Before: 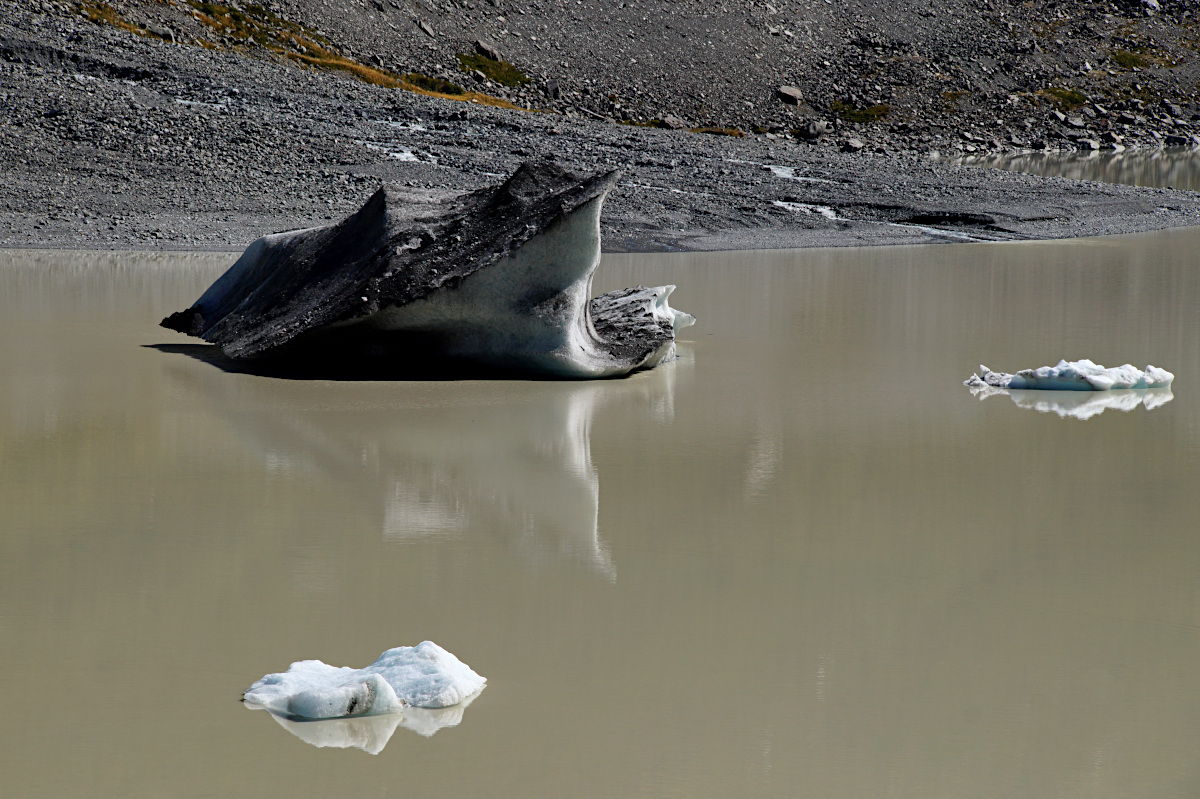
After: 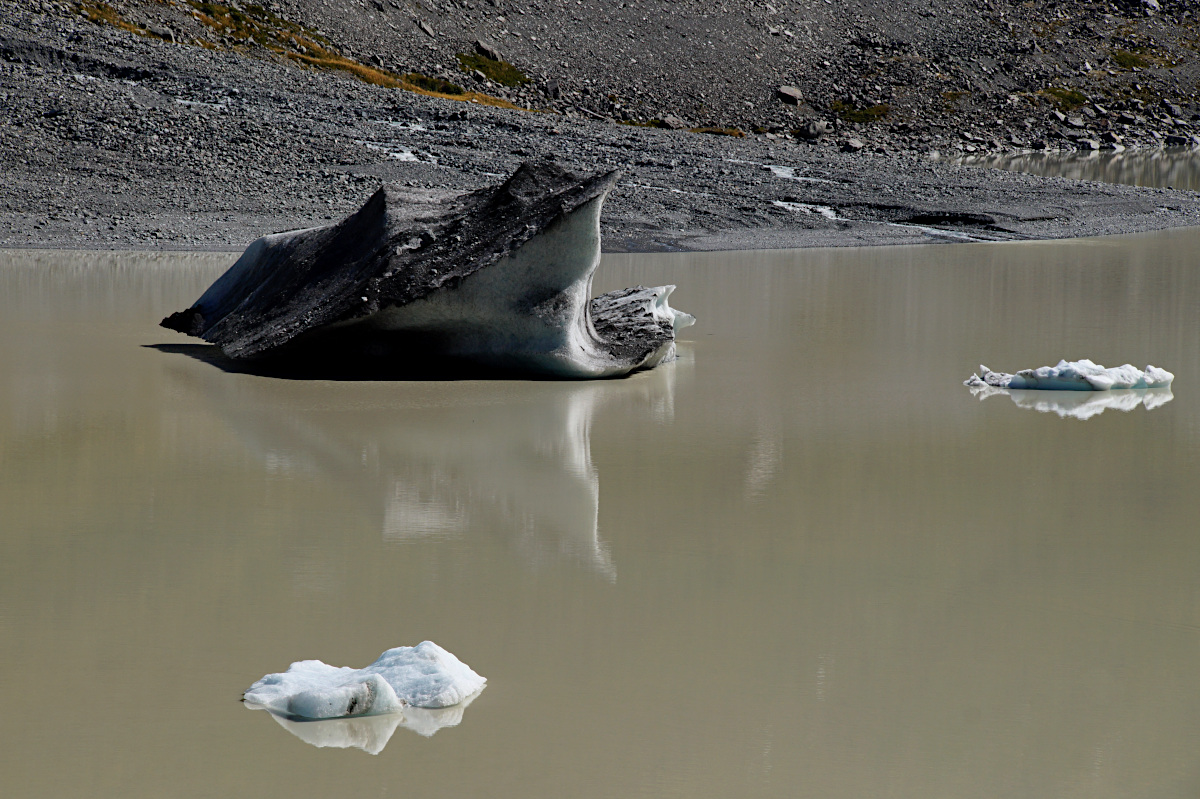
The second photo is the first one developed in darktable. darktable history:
exposure: exposure -0.116 EV, compensate highlight preservation false
